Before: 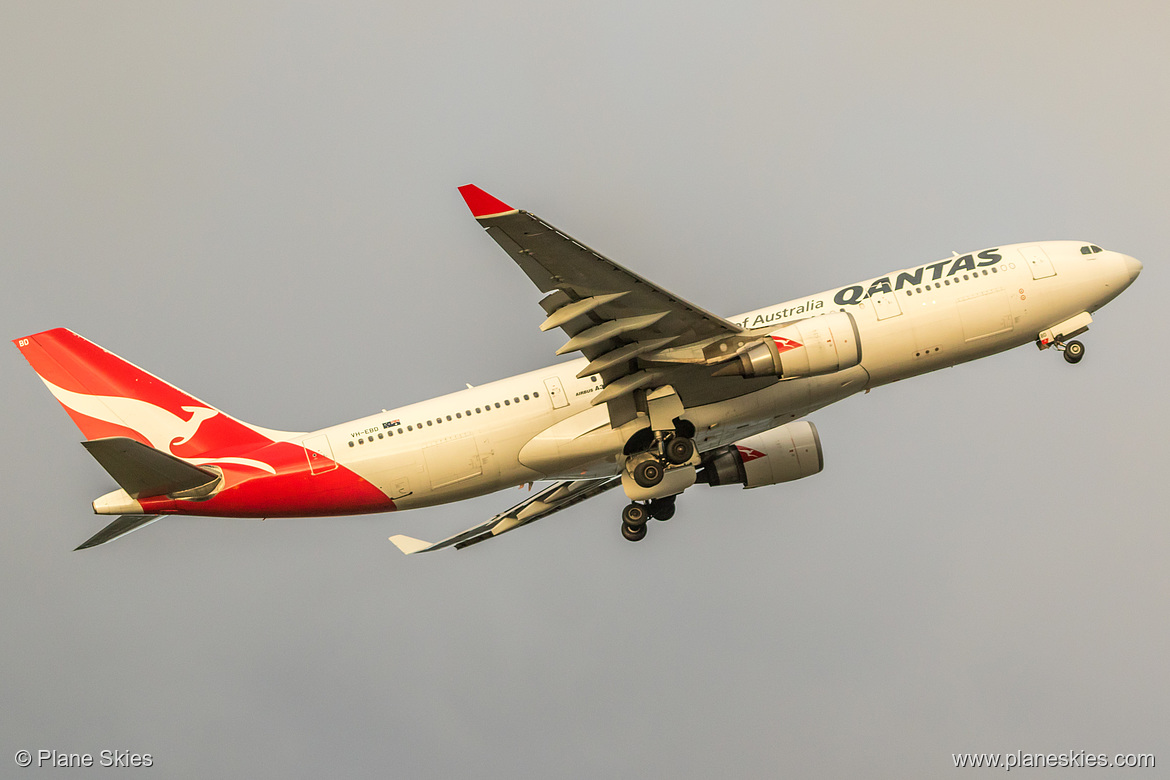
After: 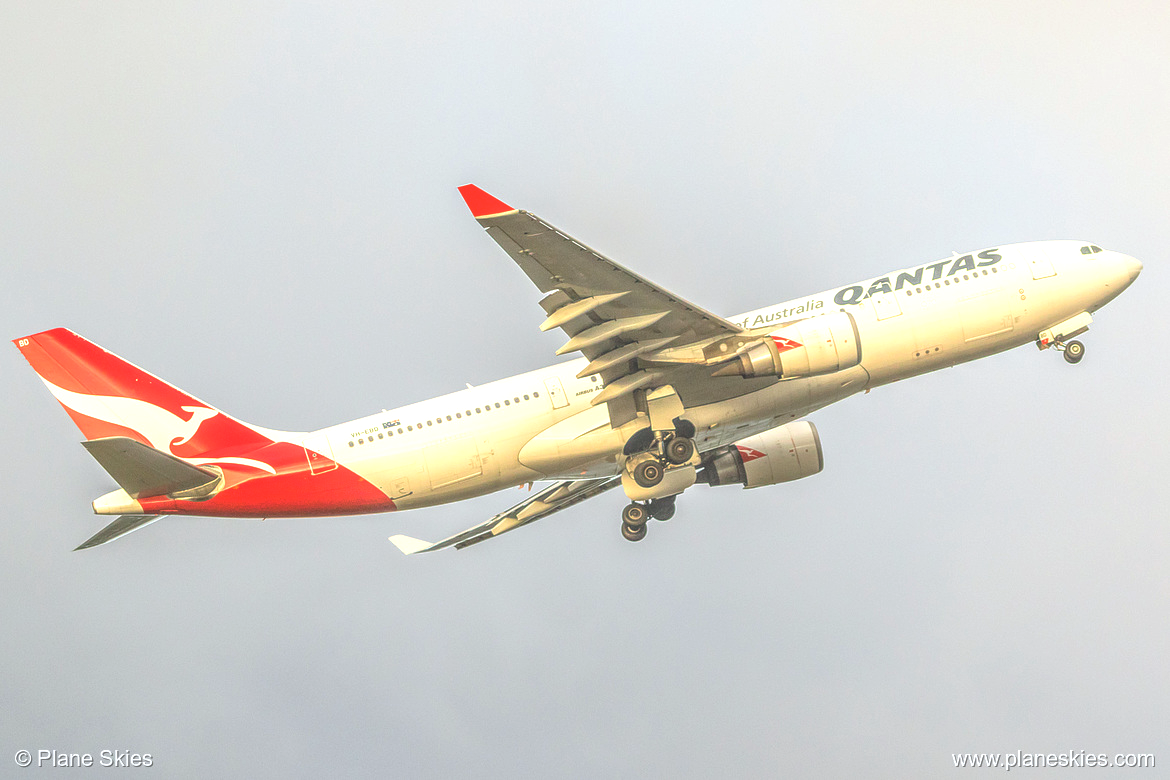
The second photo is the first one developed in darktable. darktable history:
color calibration: x 0.356, y 0.369, temperature 4686.52 K
local contrast: highlights 72%, shadows 13%, midtone range 0.194
exposure: black level correction 0, exposure 0.691 EV, compensate exposure bias true, compensate highlight preservation false
